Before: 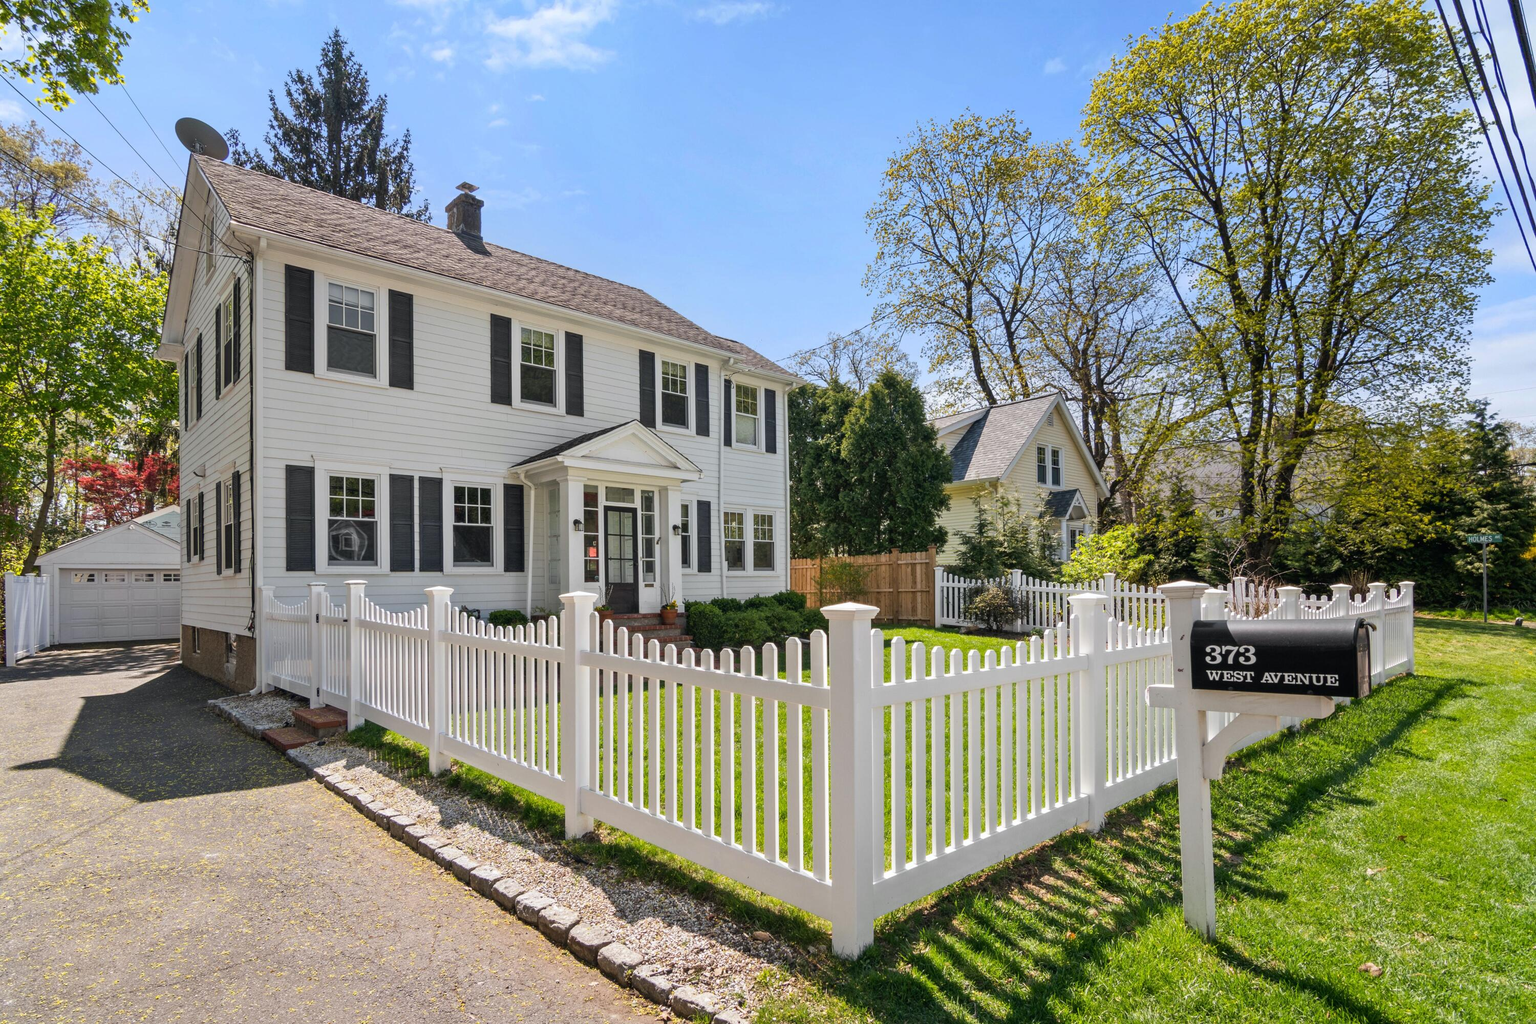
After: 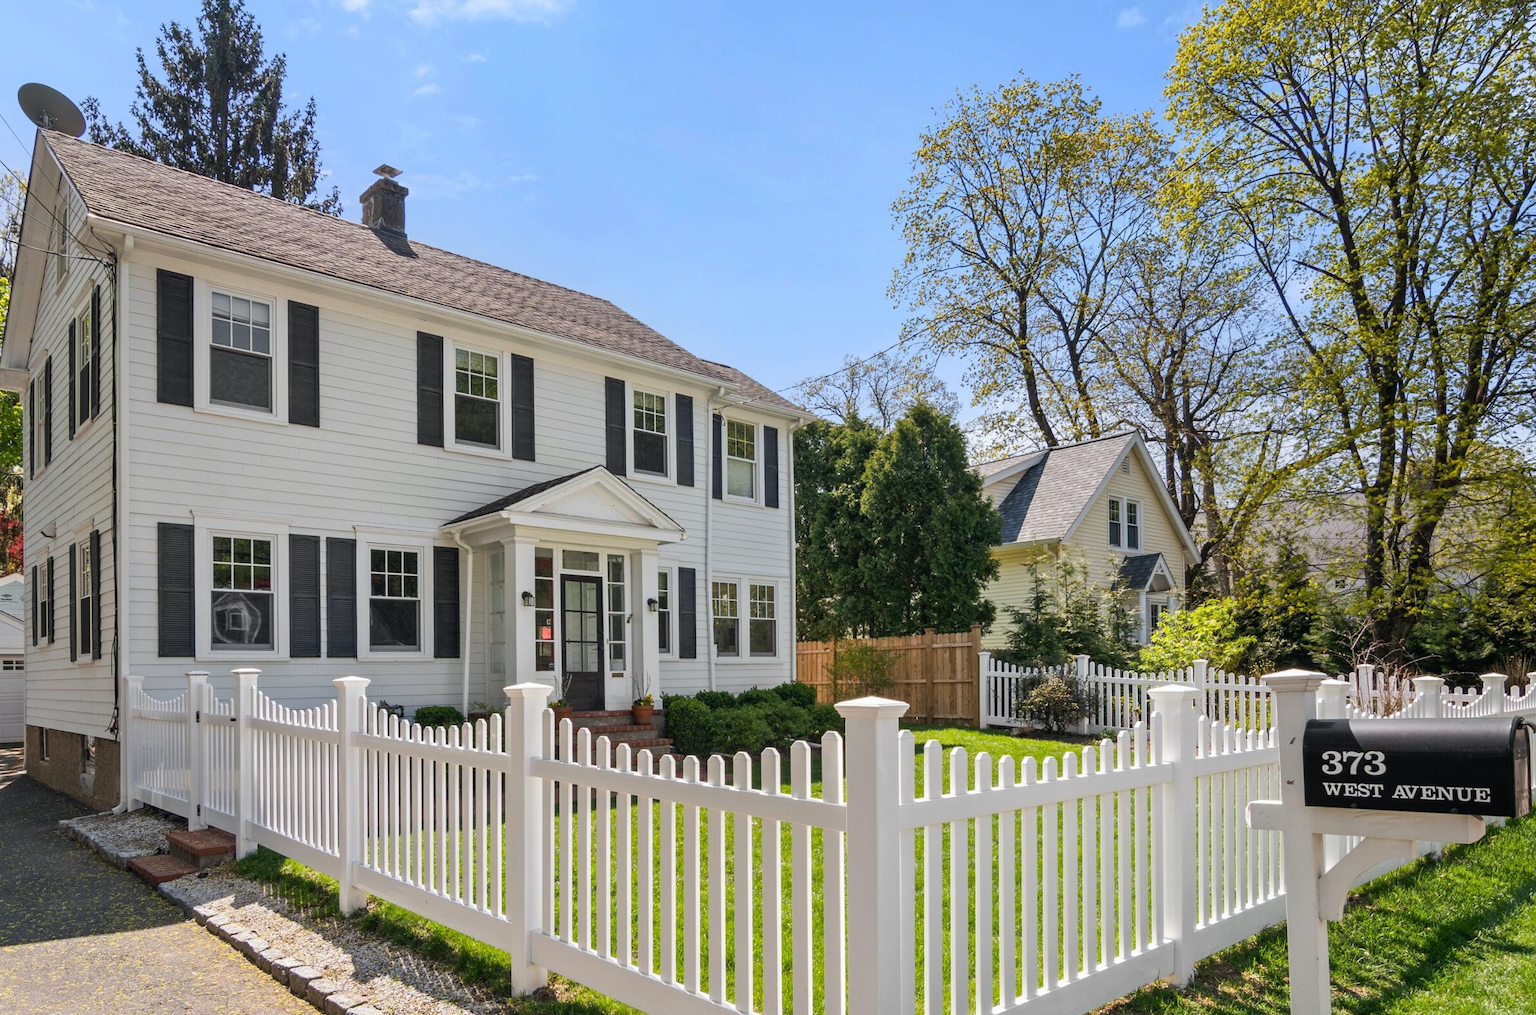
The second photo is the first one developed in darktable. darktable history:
crop and rotate: left 10.506%, top 5.147%, right 10.476%, bottom 16.474%
